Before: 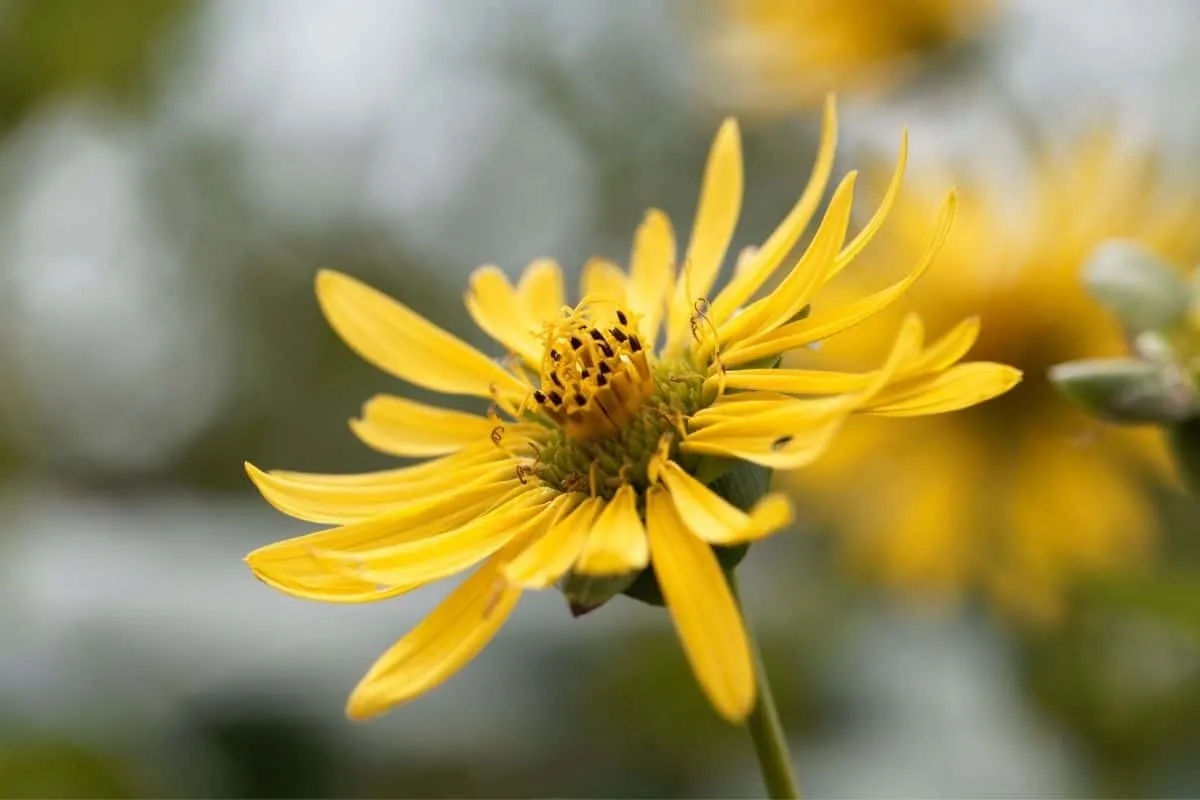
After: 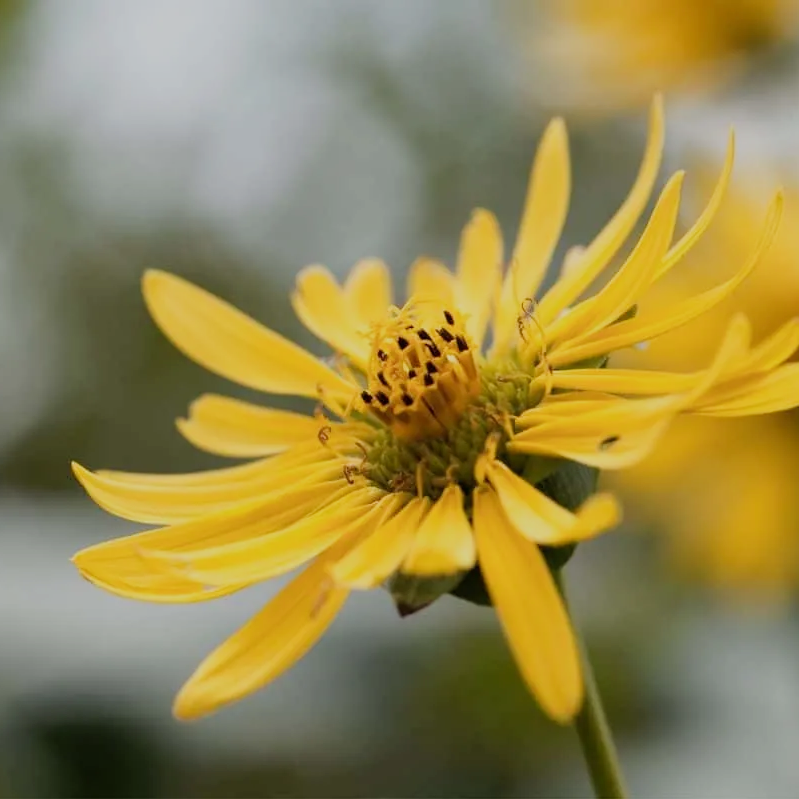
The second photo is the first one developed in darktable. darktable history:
filmic rgb: black relative exposure -16 EV, white relative exposure 4.97 EV, hardness 6.25
crop and rotate: left 14.436%, right 18.898%
